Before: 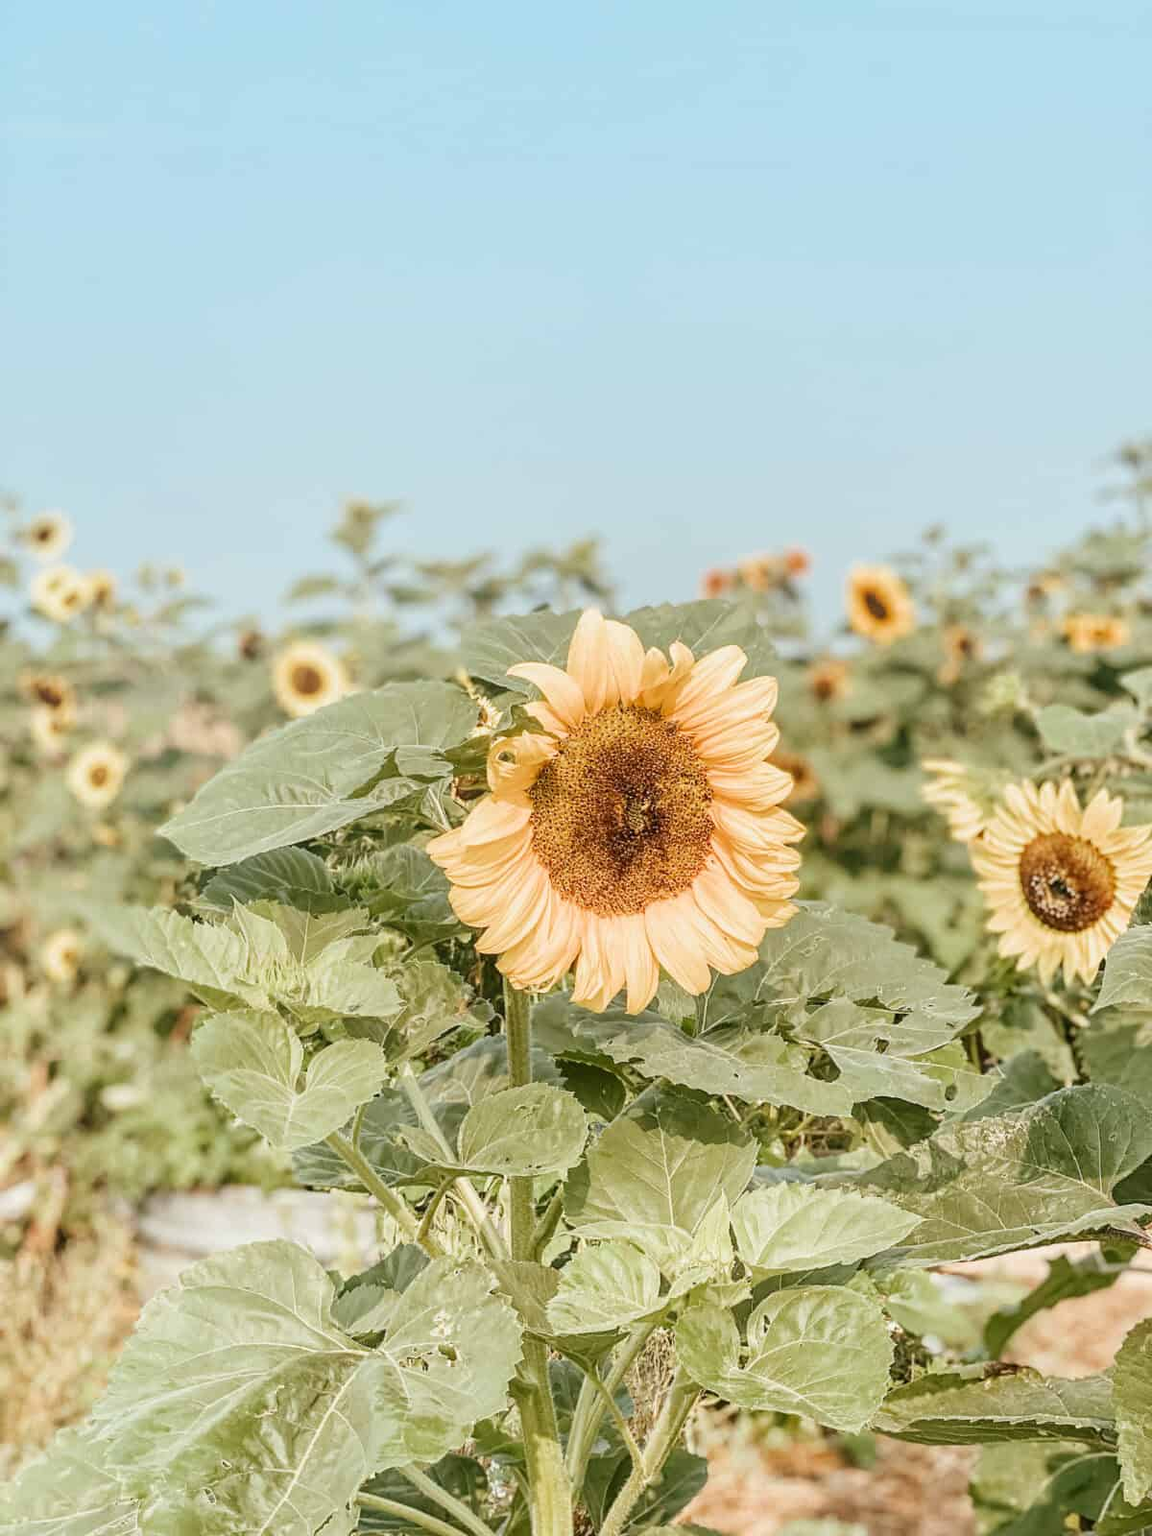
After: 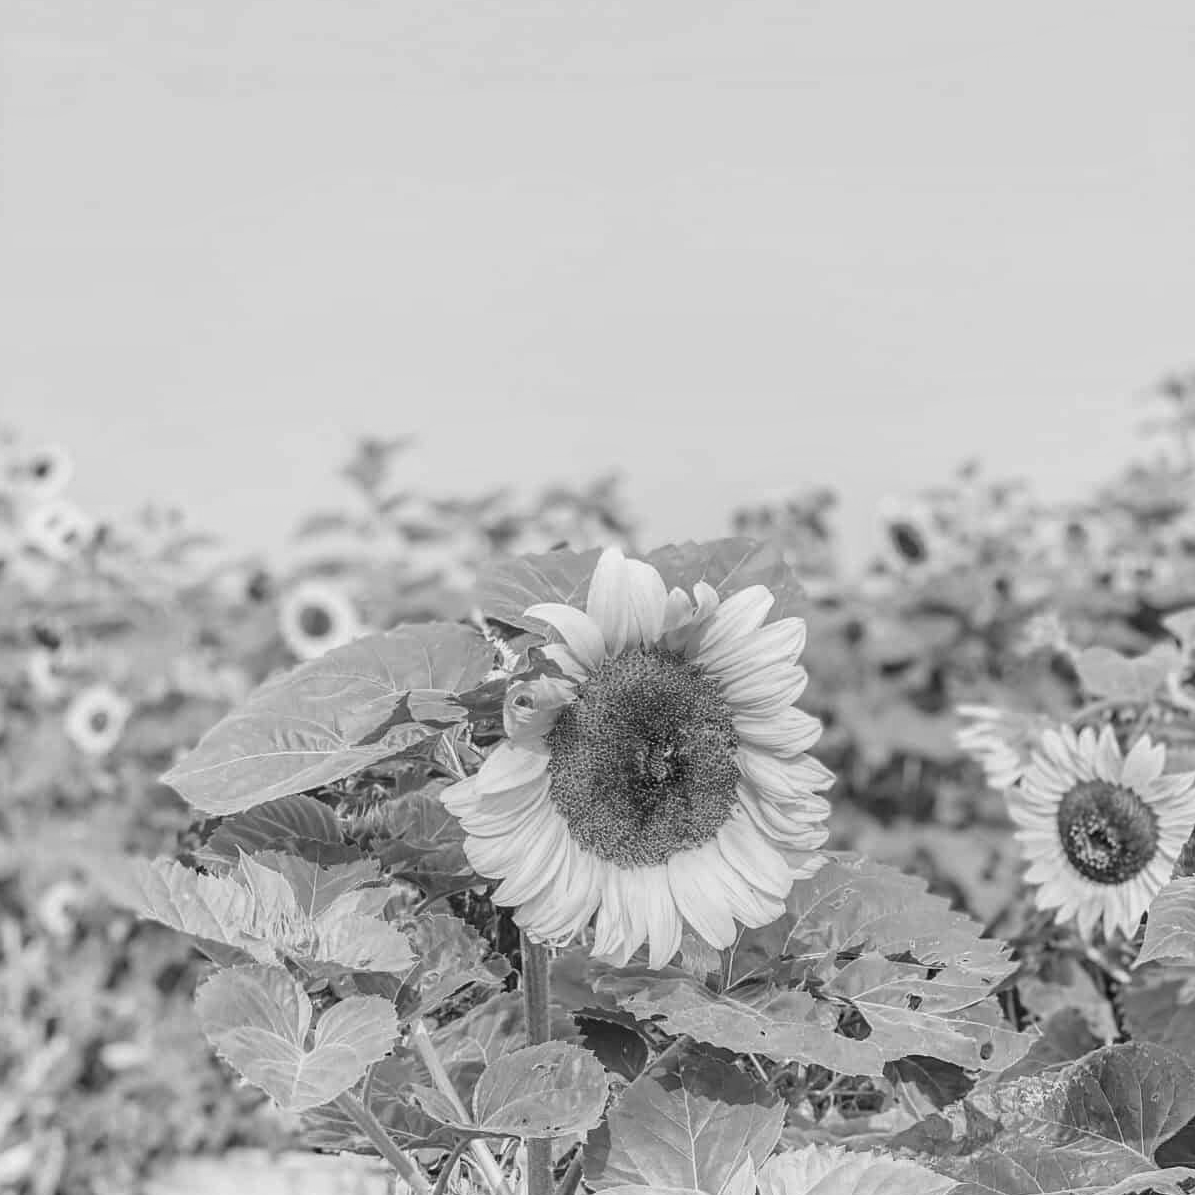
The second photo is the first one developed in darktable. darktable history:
sharpen: radius 2.883, amount 0.868, threshold 47.523
monochrome: a 0, b 0, size 0.5, highlights 0.57
crop: left 0.387%, top 5.469%, bottom 19.809%
